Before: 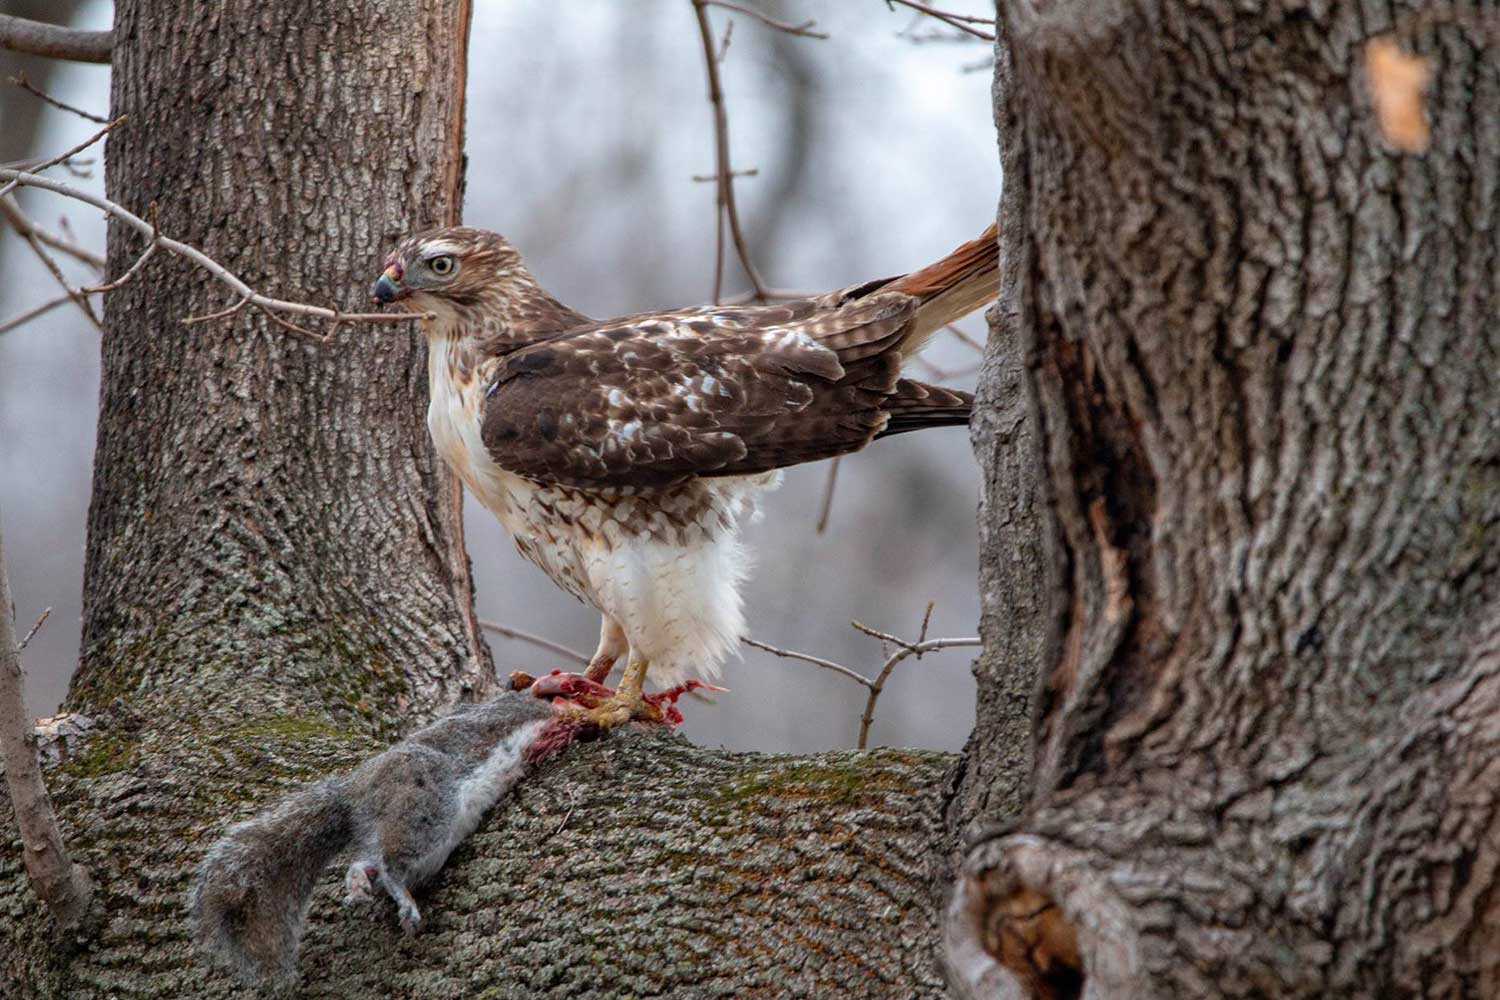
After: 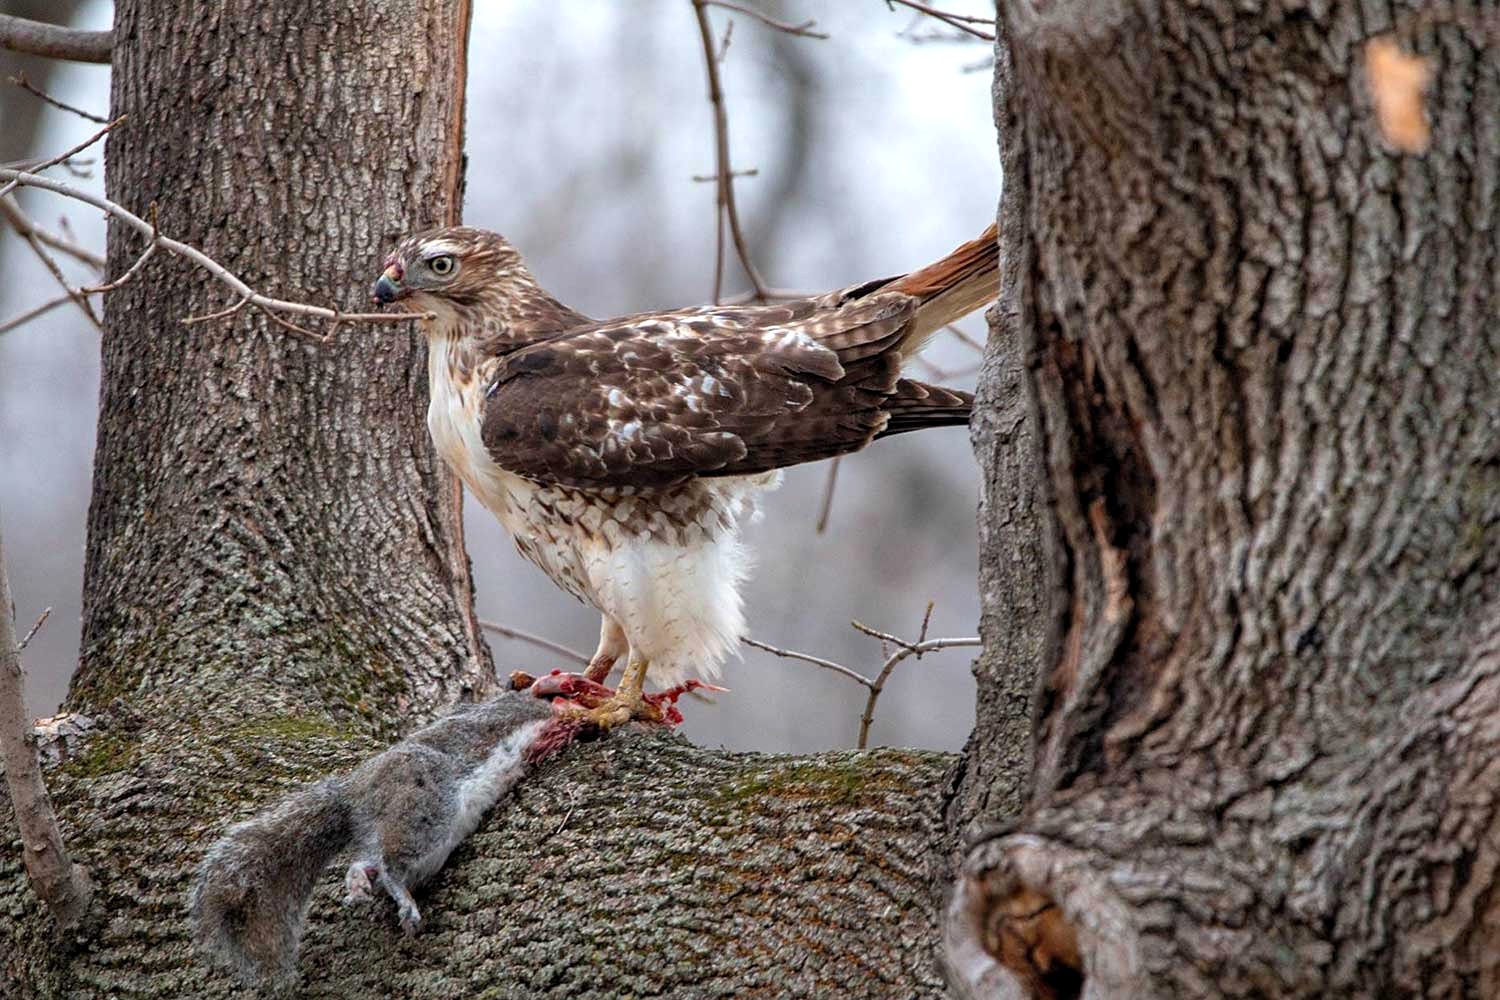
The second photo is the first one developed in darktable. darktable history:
sharpen: amount 0.214
levels: levels [0.016, 0.5, 0.996]
exposure: exposure 0.208 EV, compensate exposure bias true, compensate highlight preservation false
